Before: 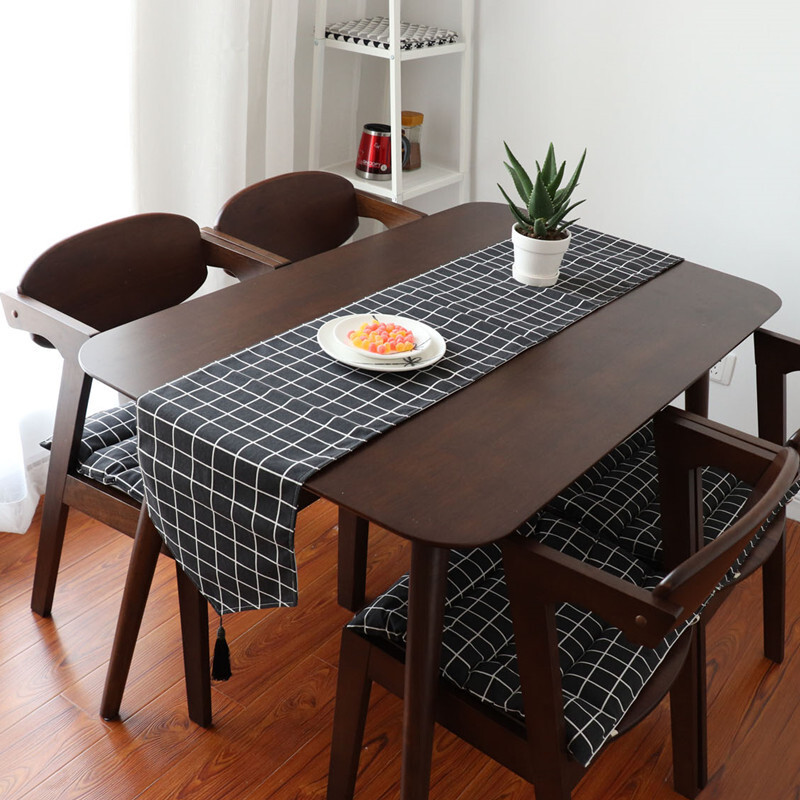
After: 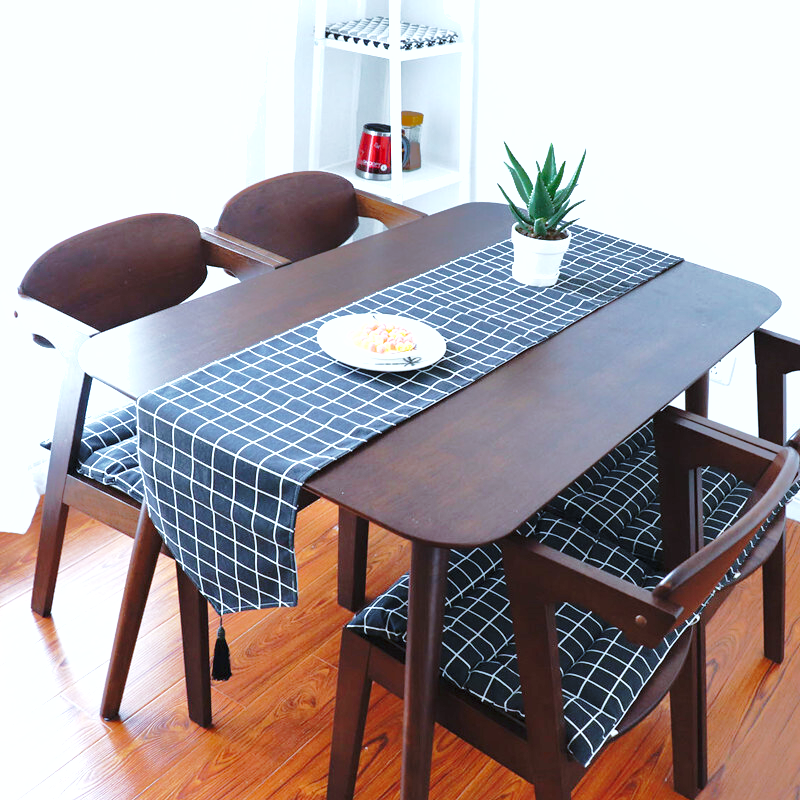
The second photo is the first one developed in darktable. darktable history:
white balance: red 0.926, green 1.003, blue 1.133
base curve: curves: ch0 [(0, 0) (0.028, 0.03) (0.121, 0.232) (0.46, 0.748) (0.859, 0.968) (1, 1)], preserve colors none
shadows and highlights: shadows 40, highlights -60
exposure: black level correction 0, exposure 1.2 EV, compensate exposure bias true, compensate highlight preservation false
color calibration: illuminant Planckian (black body), x 0.378, y 0.375, temperature 4065 K
